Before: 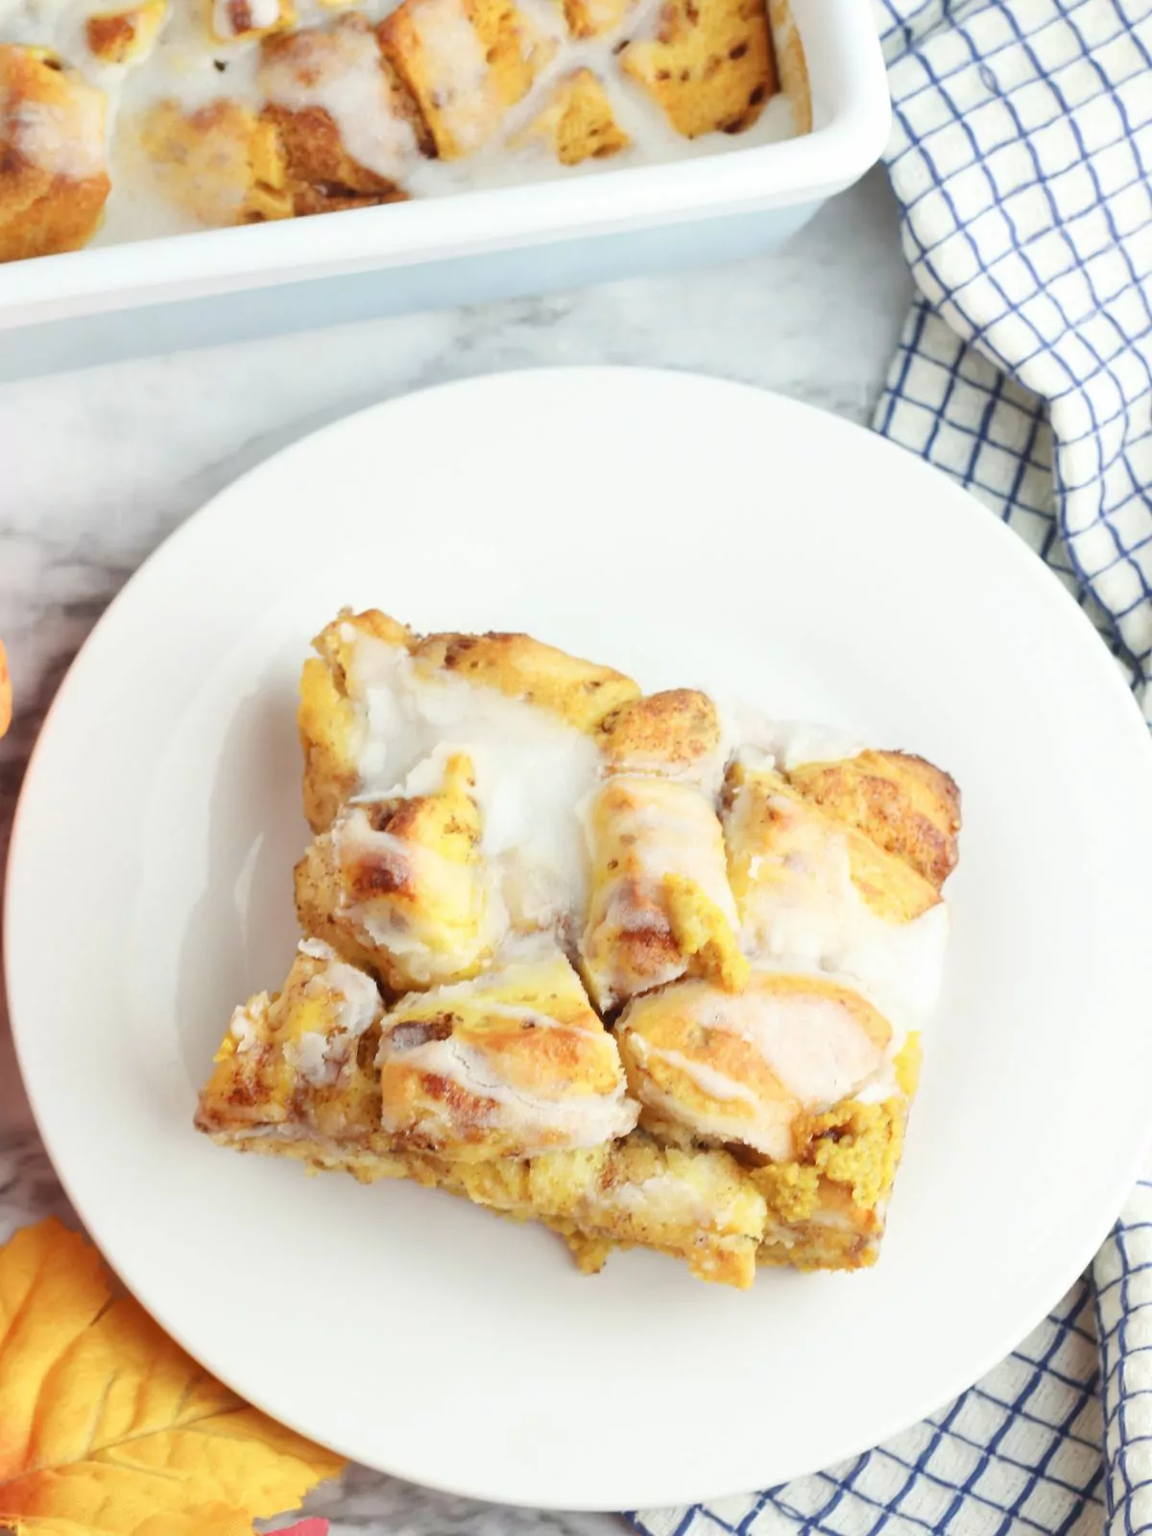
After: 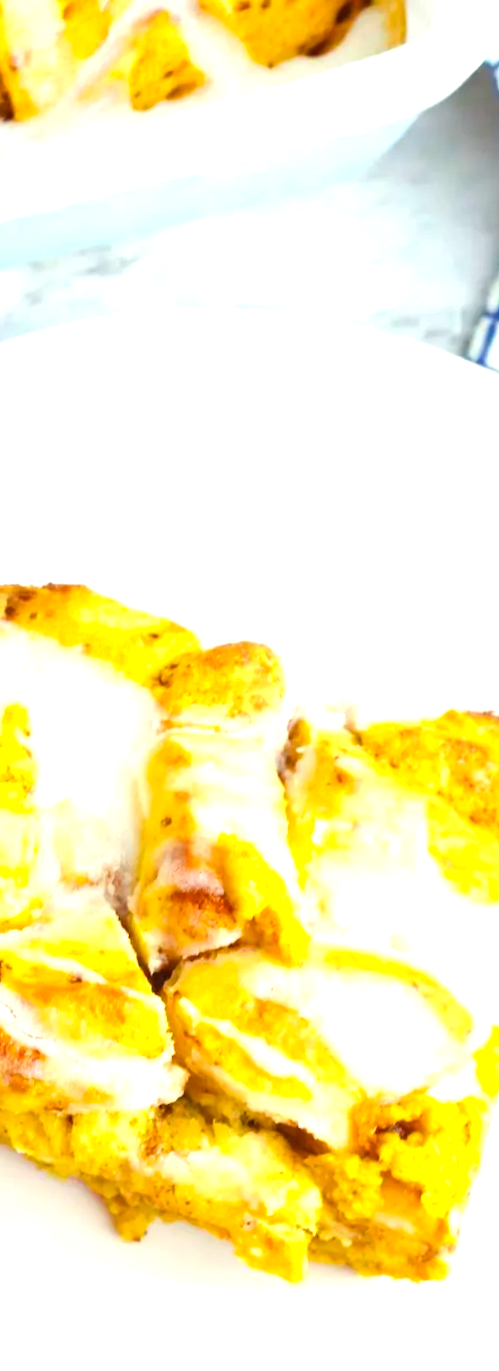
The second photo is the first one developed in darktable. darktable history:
crop: left 31.229%, right 27.105%
color balance rgb: linear chroma grading › global chroma 20%, perceptual saturation grading › global saturation 25%, perceptual brilliance grading › global brilliance 20%, global vibrance 20%
rotate and perspective: rotation 1.69°, lens shift (vertical) -0.023, lens shift (horizontal) -0.291, crop left 0.025, crop right 0.988, crop top 0.092, crop bottom 0.842
